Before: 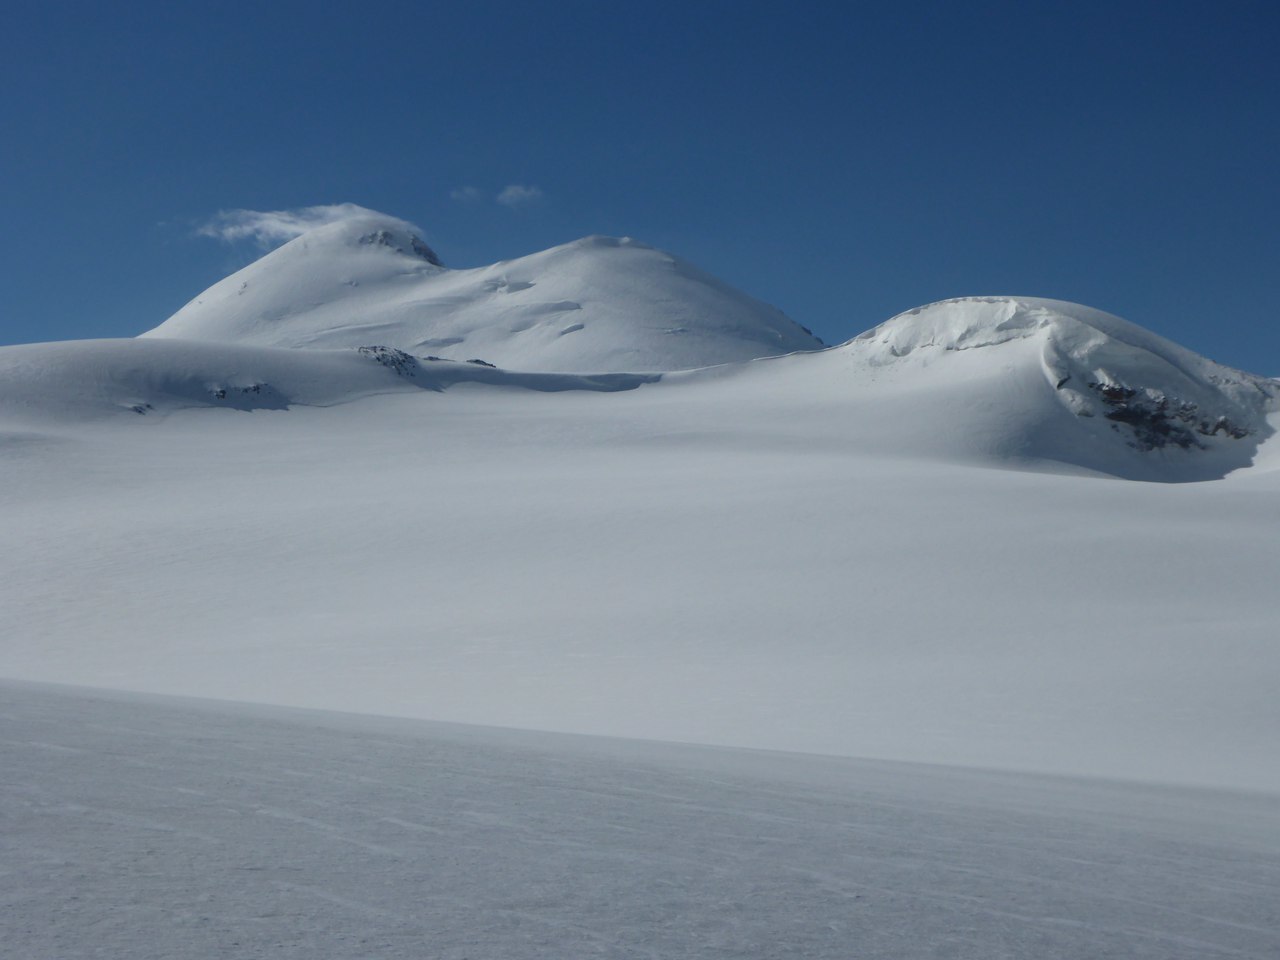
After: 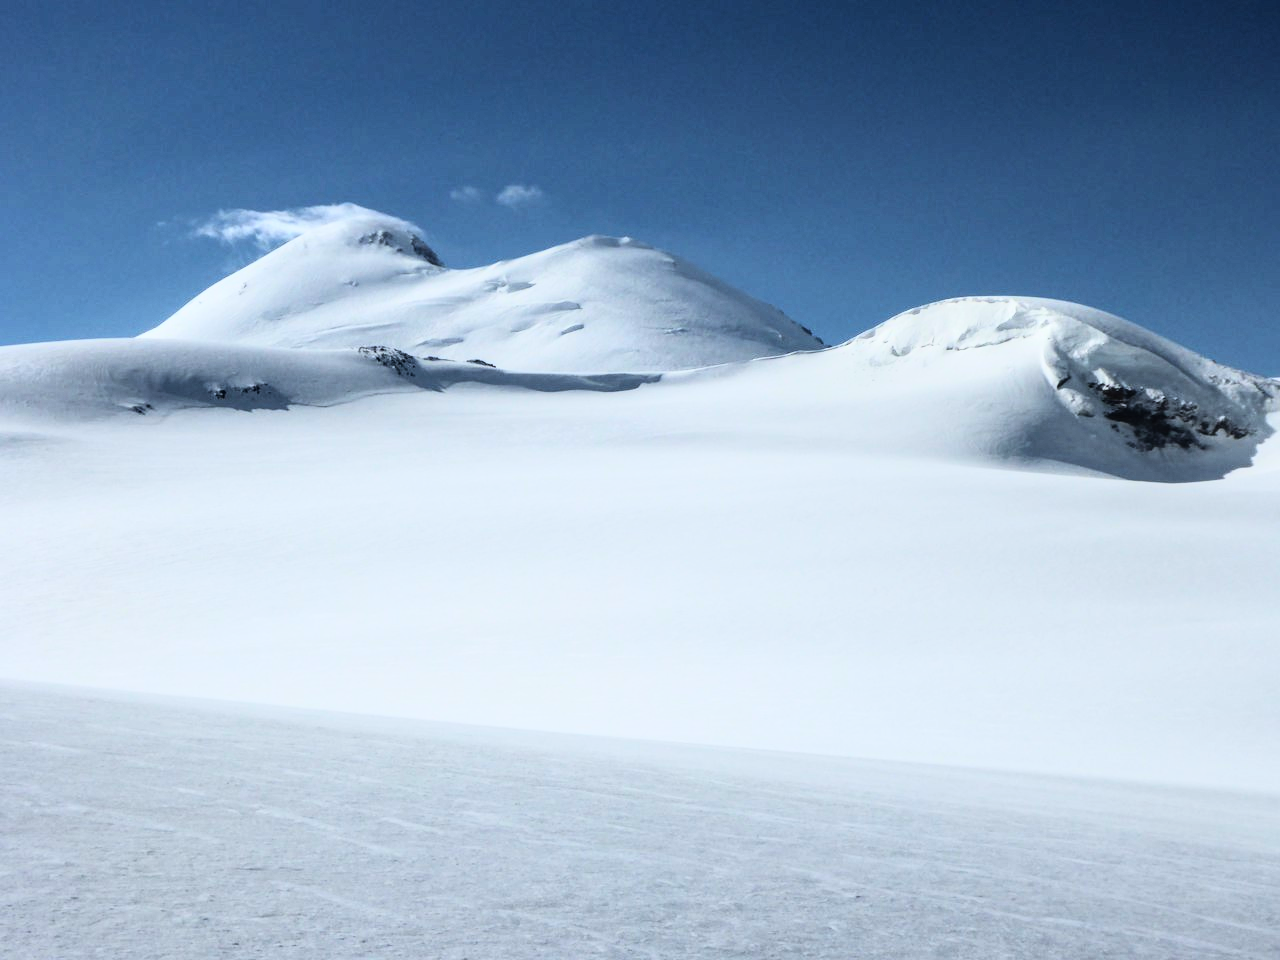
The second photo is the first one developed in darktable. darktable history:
local contrast: detail 117%
rgb curve: curves: ch0 [(0, 0) (0.21, 0.15) (0.24, 0.21) (0.5, 0.75) (0.75, 0.96) (0.89, 0.99) (1, 1)]; ch1 [(0, 0.02) (0.21, 0.13) (0.25, 0.2) (0.5, 0.67) (0.75, 0.9) (0.89, 0.97) (1, 1)]; ch2 [(0, 0.02) (0.21, 0.13) (0.25, 0.2) (0.5, 0.67) (0.75, 0.9) (0.89, 0.97) (1, 1)], compensate middle gray true
